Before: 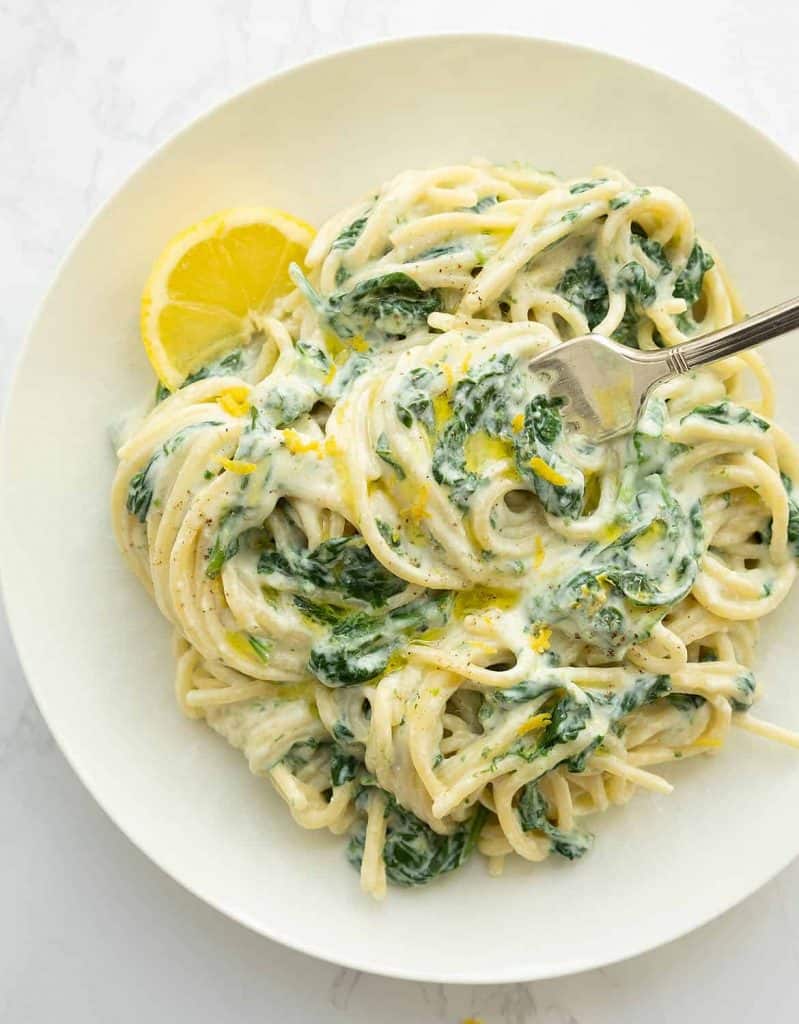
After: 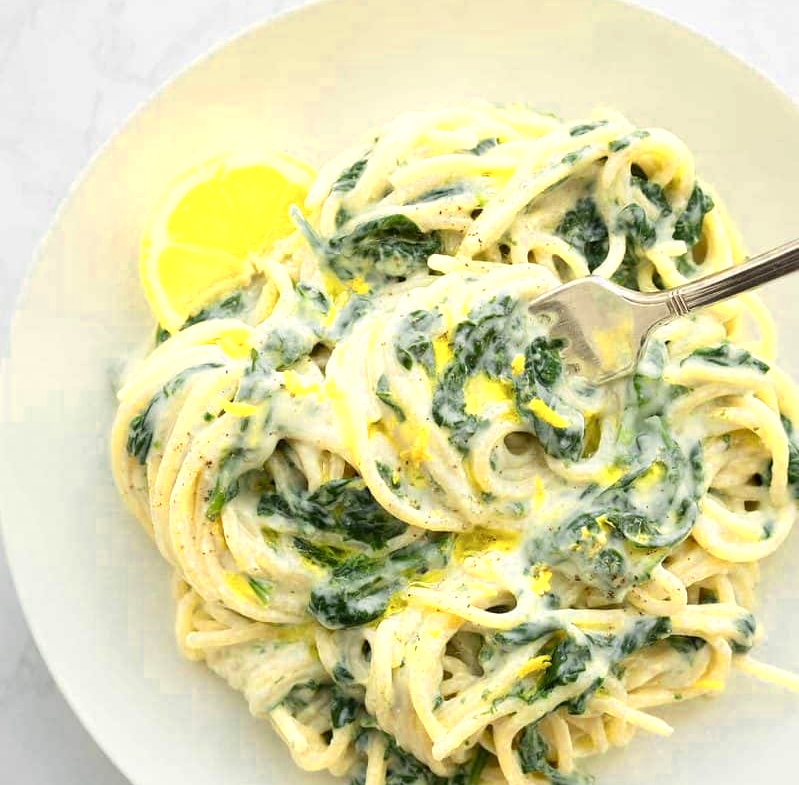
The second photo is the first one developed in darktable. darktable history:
crop: top 5.667%, bottom 17.637%
color zones: curves: ch0 [(0.004, 0.305) (0.261, 0.623) (0.389, 0.399) (0.708, 0.571) (0.947, 0.34)]; ch1 [(0.025, 0.645) (0.229, 0.584) (0.326, 0.551) (0.484, 0.262) (0.757, 0.643)]
